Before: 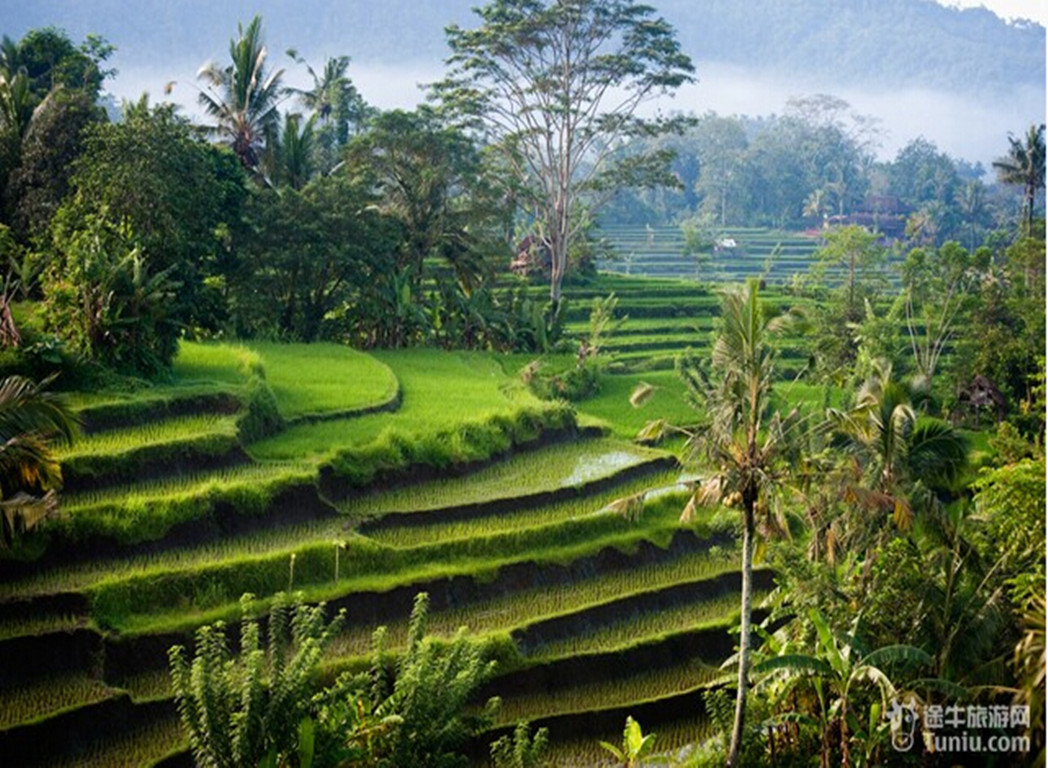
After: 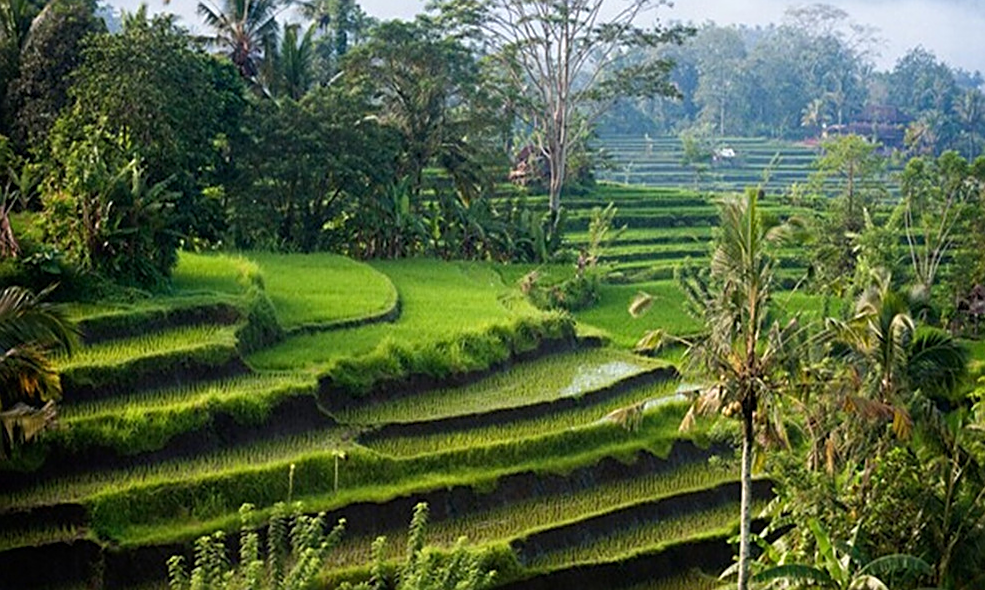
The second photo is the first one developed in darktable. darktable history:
levels: mode automatic
sharpen: amount 0.6
crop and rotate: angle 0.085°, top 11.695%, right 5.812%, bottom 11.197%
